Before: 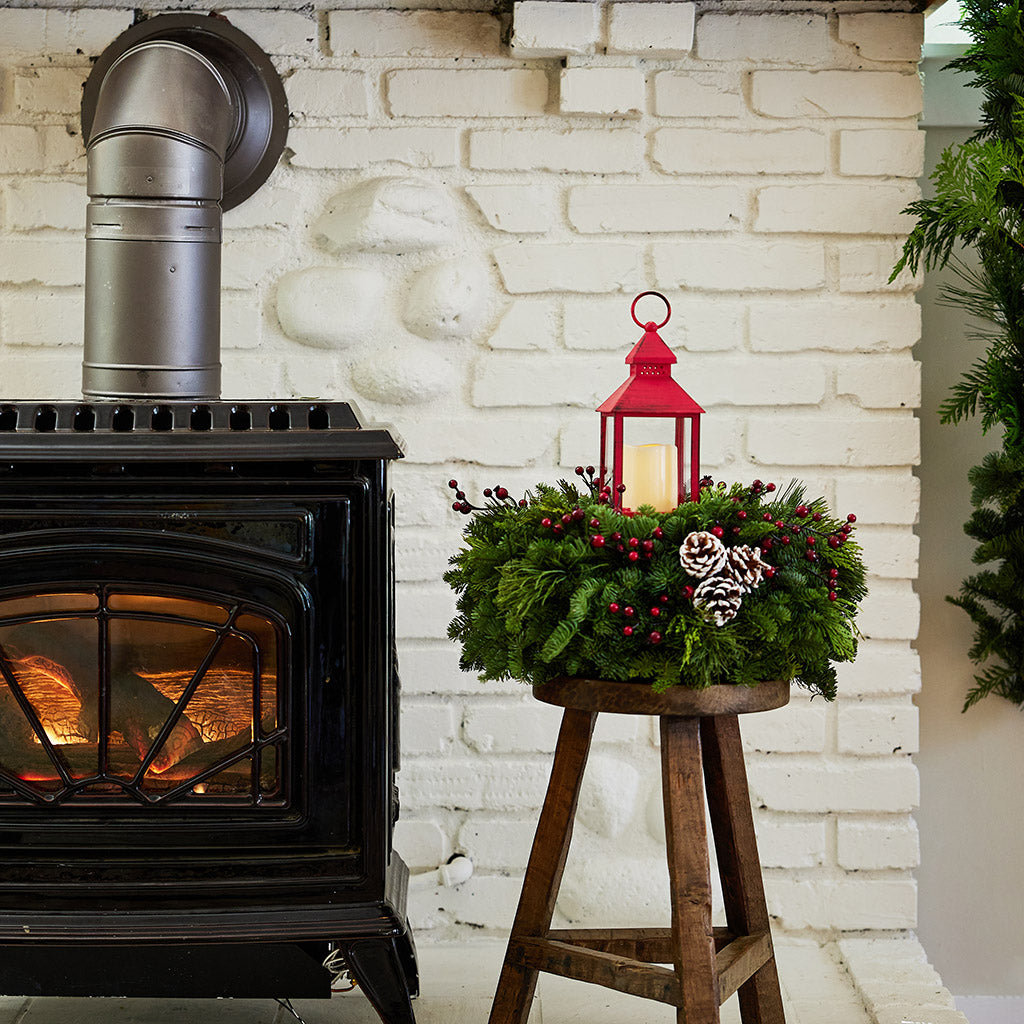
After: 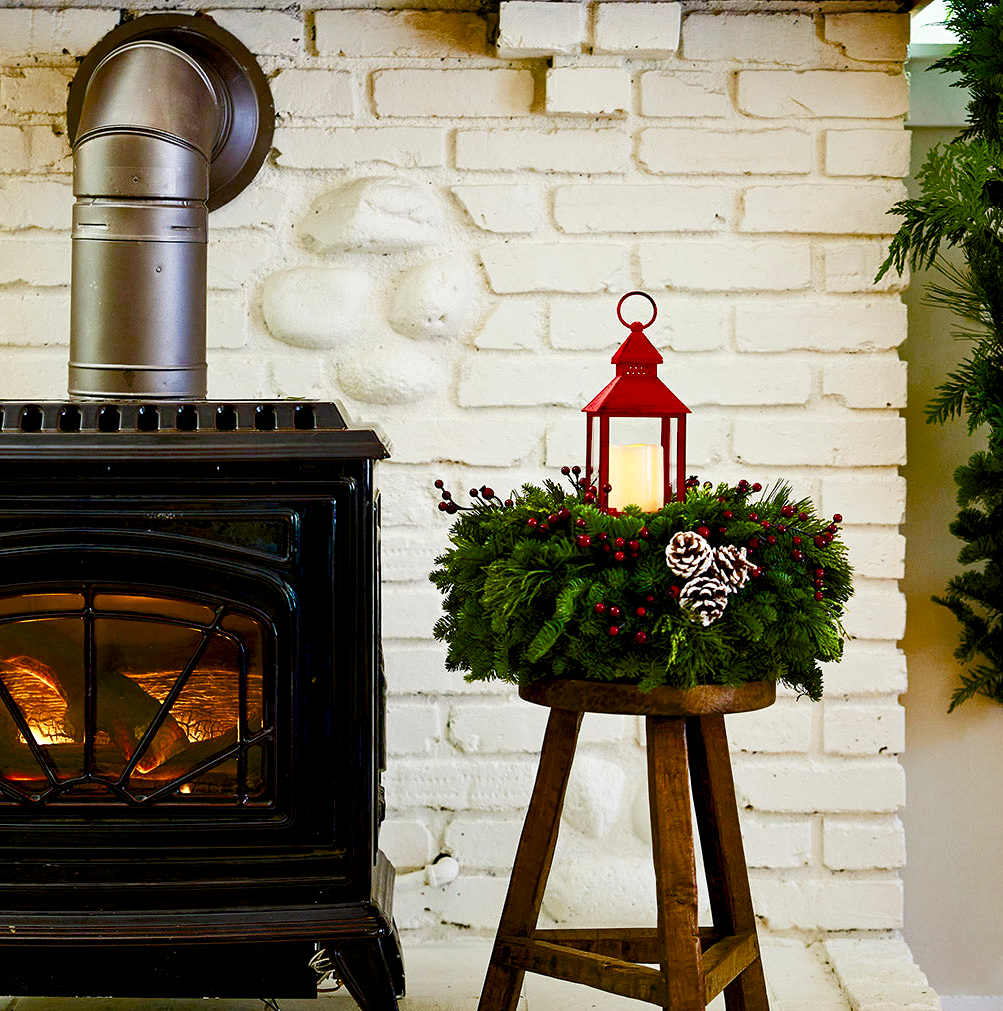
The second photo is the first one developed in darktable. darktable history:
crop and rotate: left 1.439%, right 0.542%, bottom 1.22%
color balance rgb: global offset › luminance -0.467%, linear chroma grading › shadows 10.262%, linear chroma grading › highlights 10.828%, linear chroma grading › global chroma 15.147%, linear chroma grading › mid-tones 14.606%, perceptual saturation grading › global saturation 24.638%, perceptual saturation grading › highlights -50.879%, perceptual saturation grading › mid-tones 19.188%, perceptual saturation grading › shadows 61.074%, perceptual brilliance grading › global brilliance 10.622%, global vibrance -1.563%, saturation formula JzAzBz (2021)
